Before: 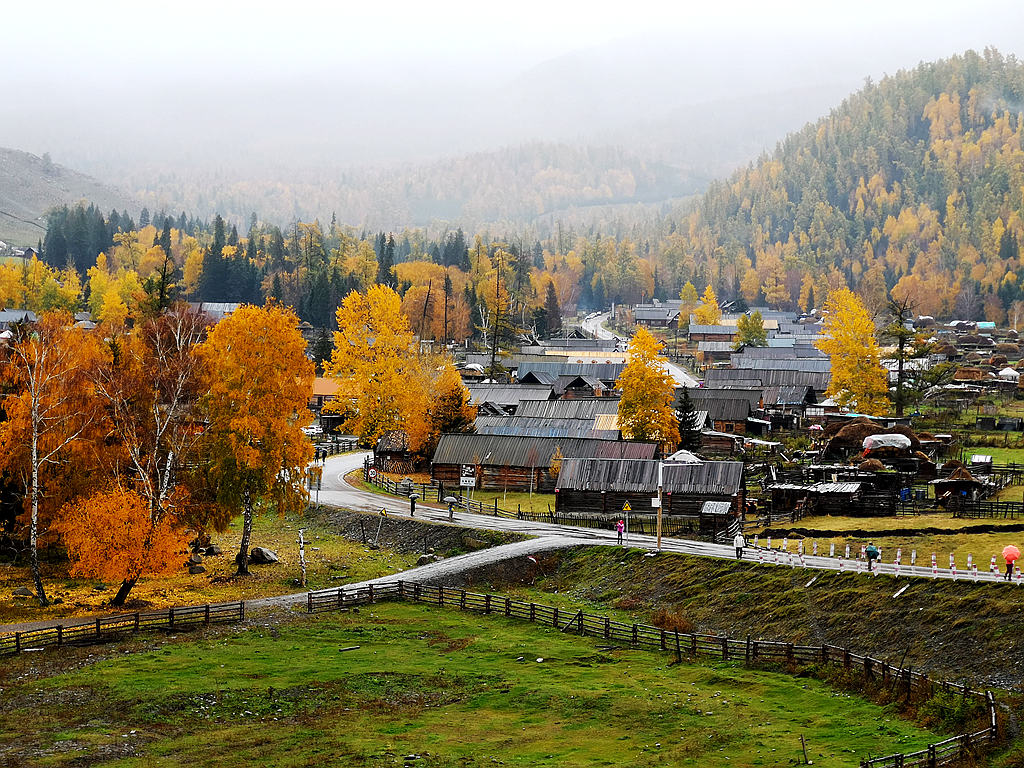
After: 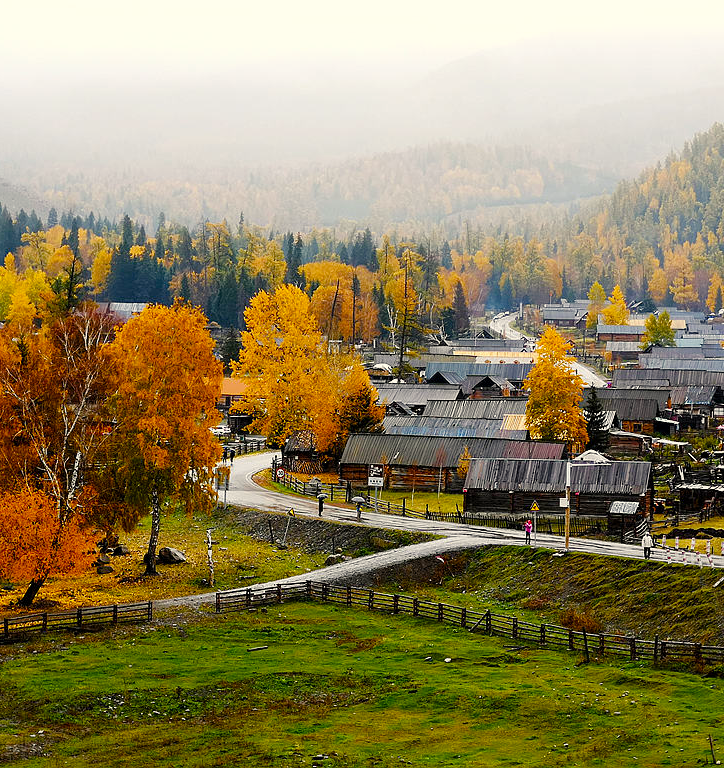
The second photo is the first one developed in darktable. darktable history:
base curve: curves: ch0 [(0, 0) (0.989, 0.992)], preserve colors none
color balance rgb: power › hue 207.35°, highlights gain › chroma 3.014%, highlights gain › hue 78.76°, perceptual saturation grading › global saturation 20%, perceptual saturation grading › highlights -14.331%, perceptual saturation grading › shadows 49.819%
crop and rotate: left 9.039%, right 20.174%
